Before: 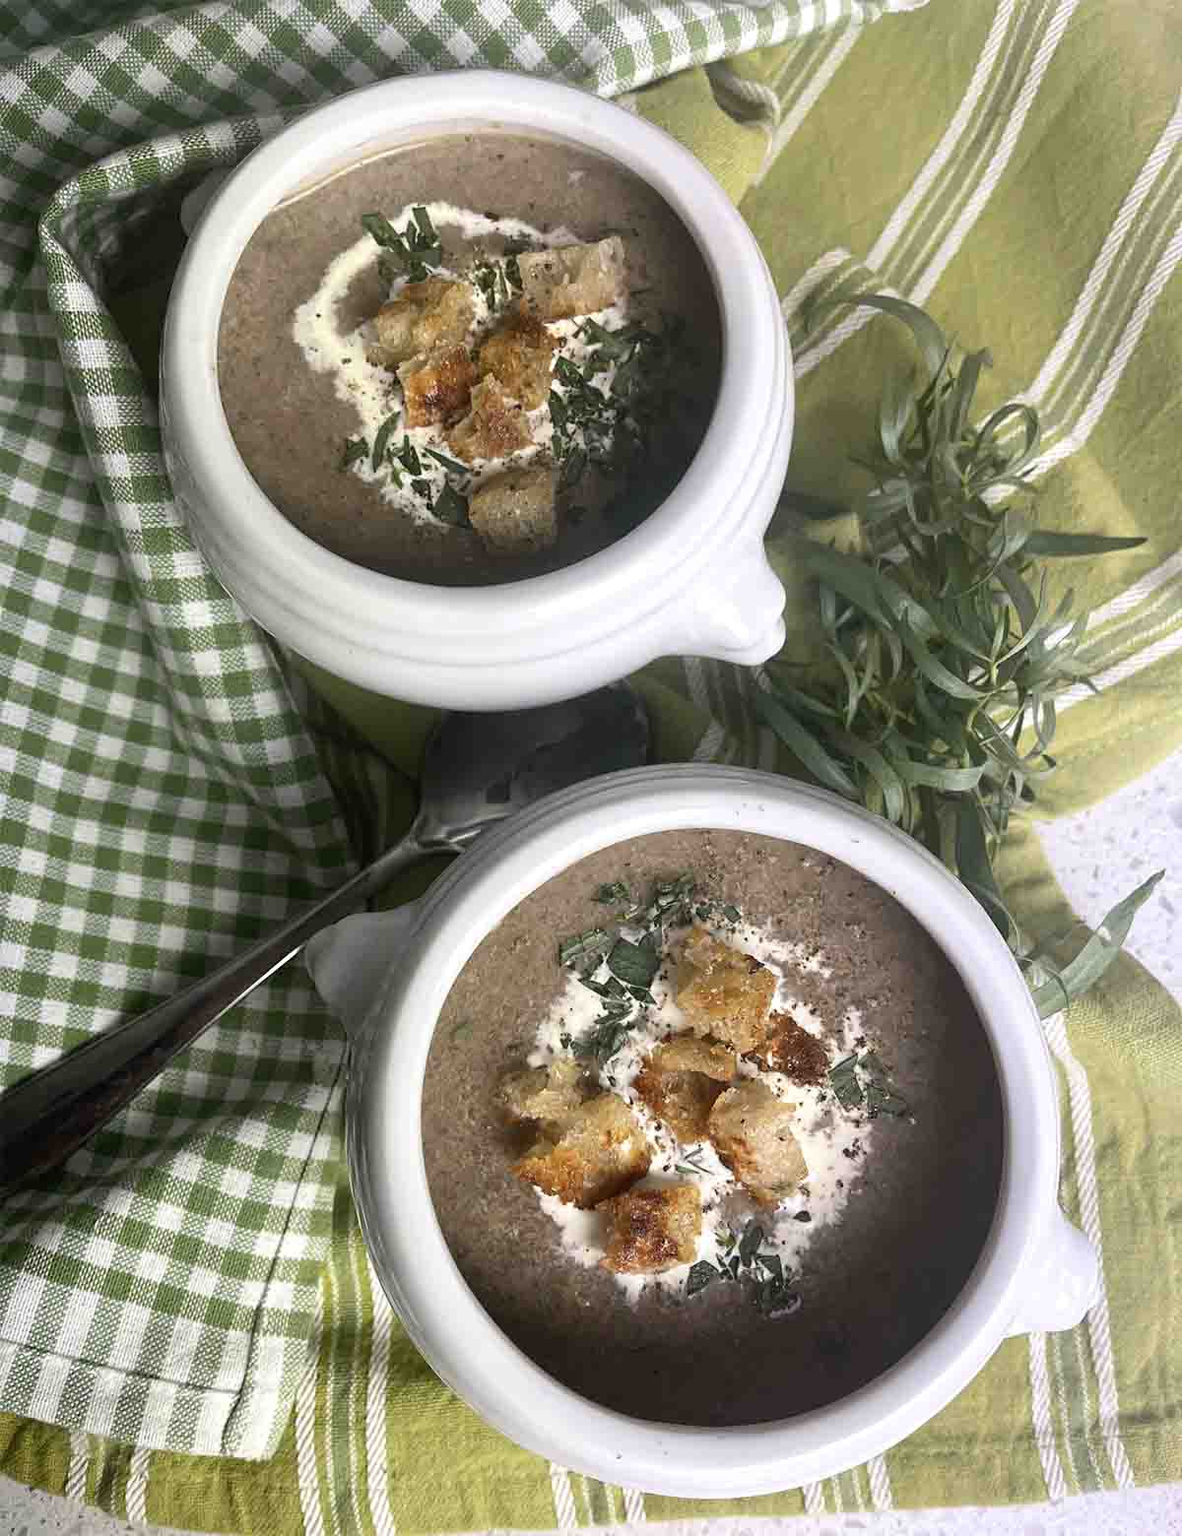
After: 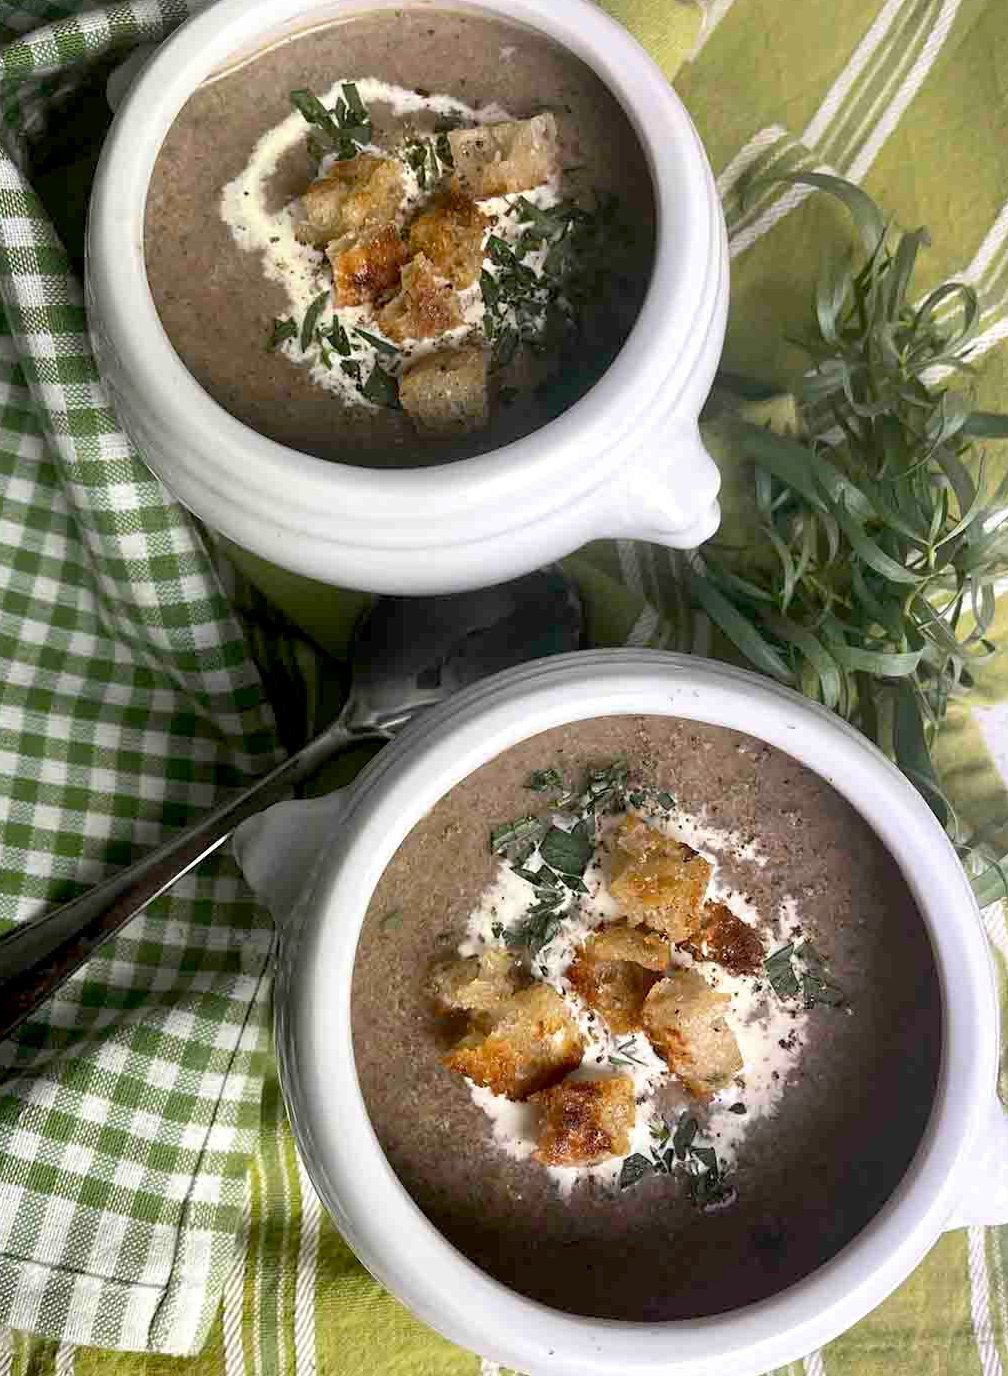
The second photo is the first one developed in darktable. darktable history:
crop: left 6.446%, top 8.188%, right 9.538%, bottom 3.548%
exposure: black level correction 0.009, exposure 0.014 EV, compensate highlight preservation false
